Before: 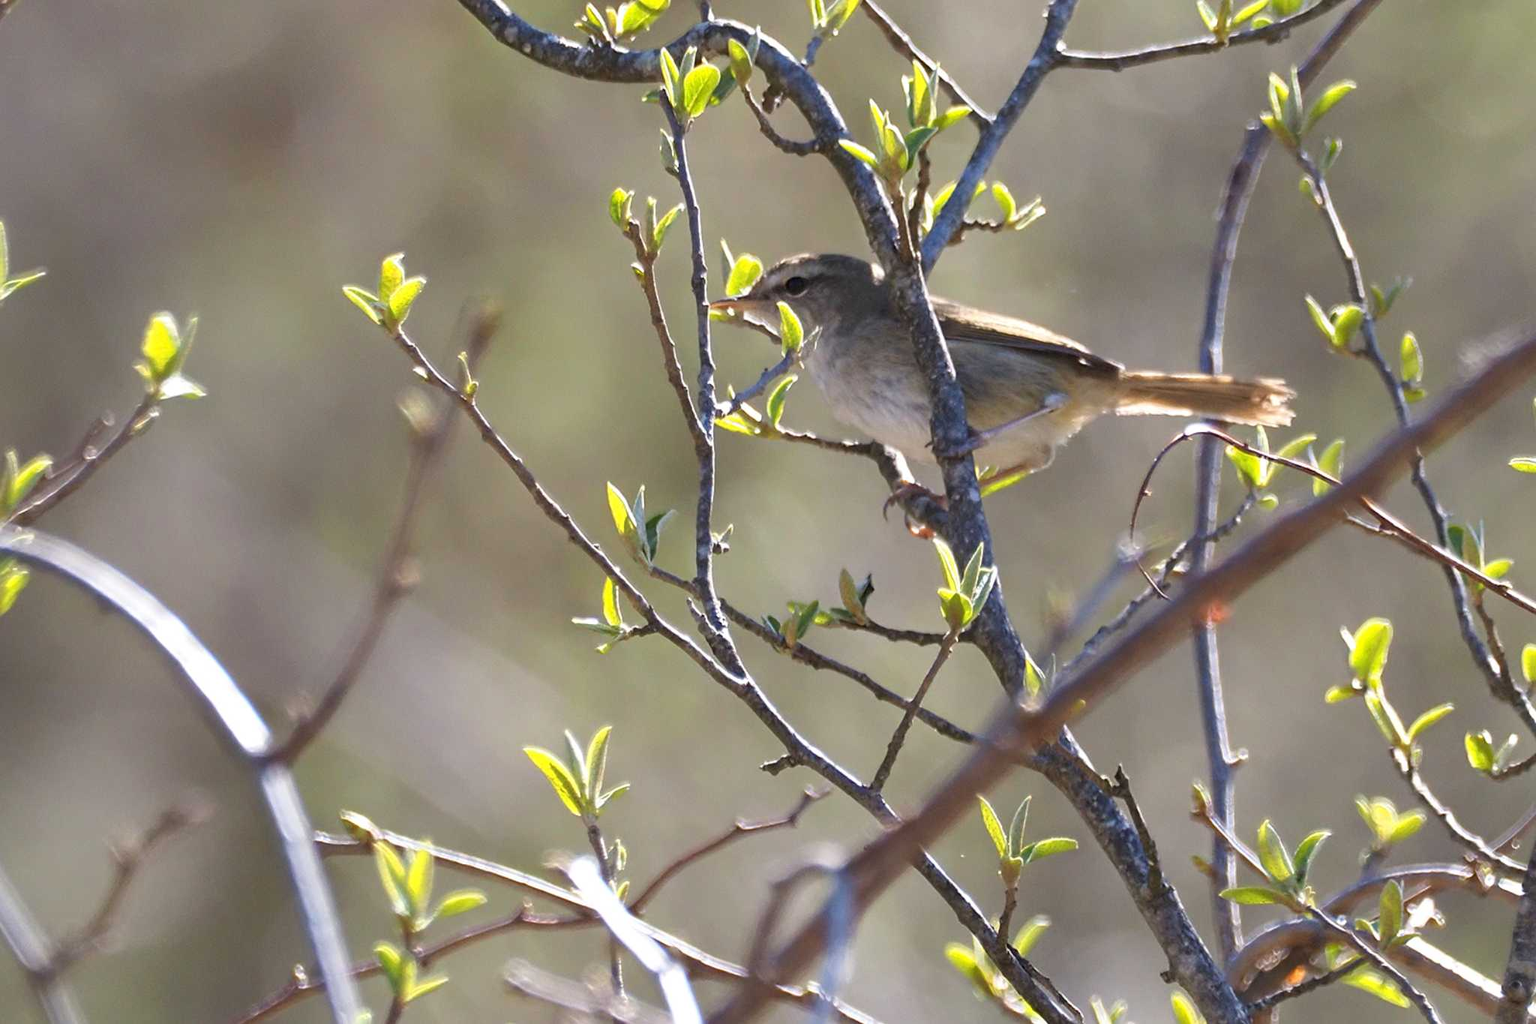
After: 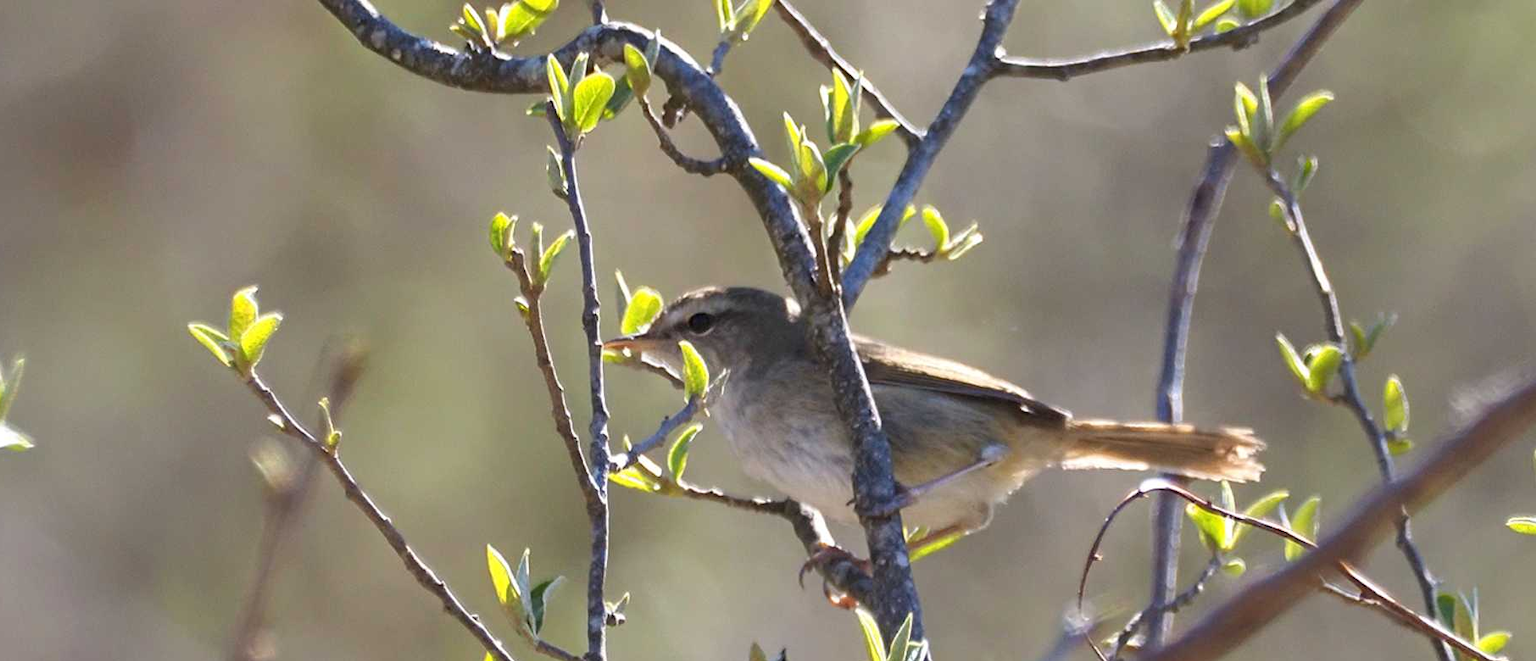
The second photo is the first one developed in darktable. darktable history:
crop and rotate: left 11.517%, bottom 42.835%
